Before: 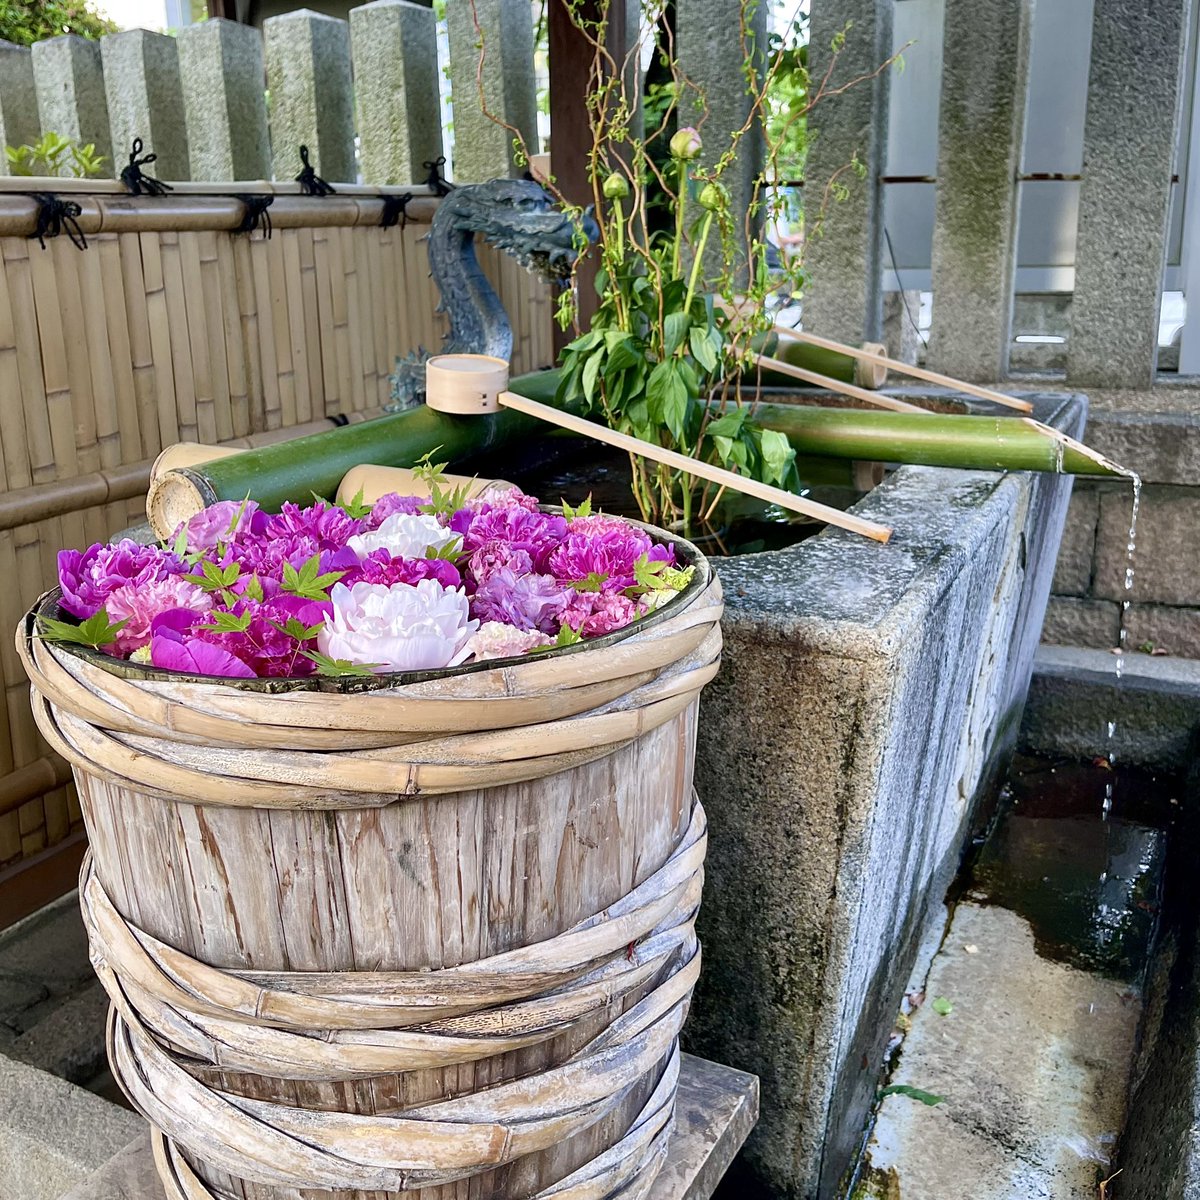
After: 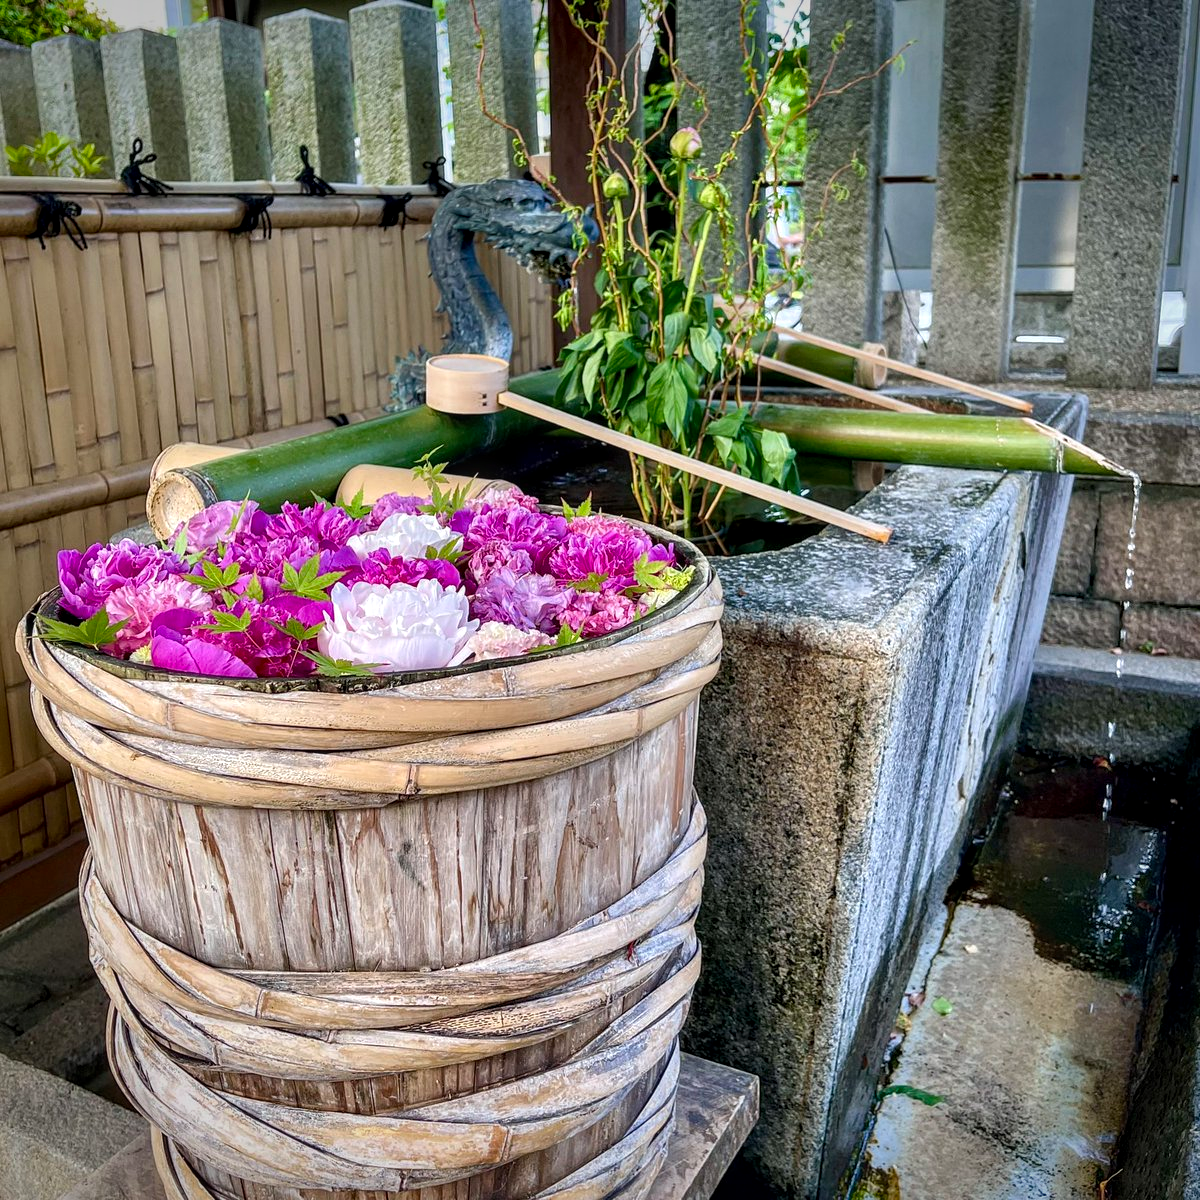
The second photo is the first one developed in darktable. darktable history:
vignetting: fall-off start 88.53%, fall-off radius 44.2%, saturation 0.376, width/height ratio 1.161
local contrast: detail 130%
